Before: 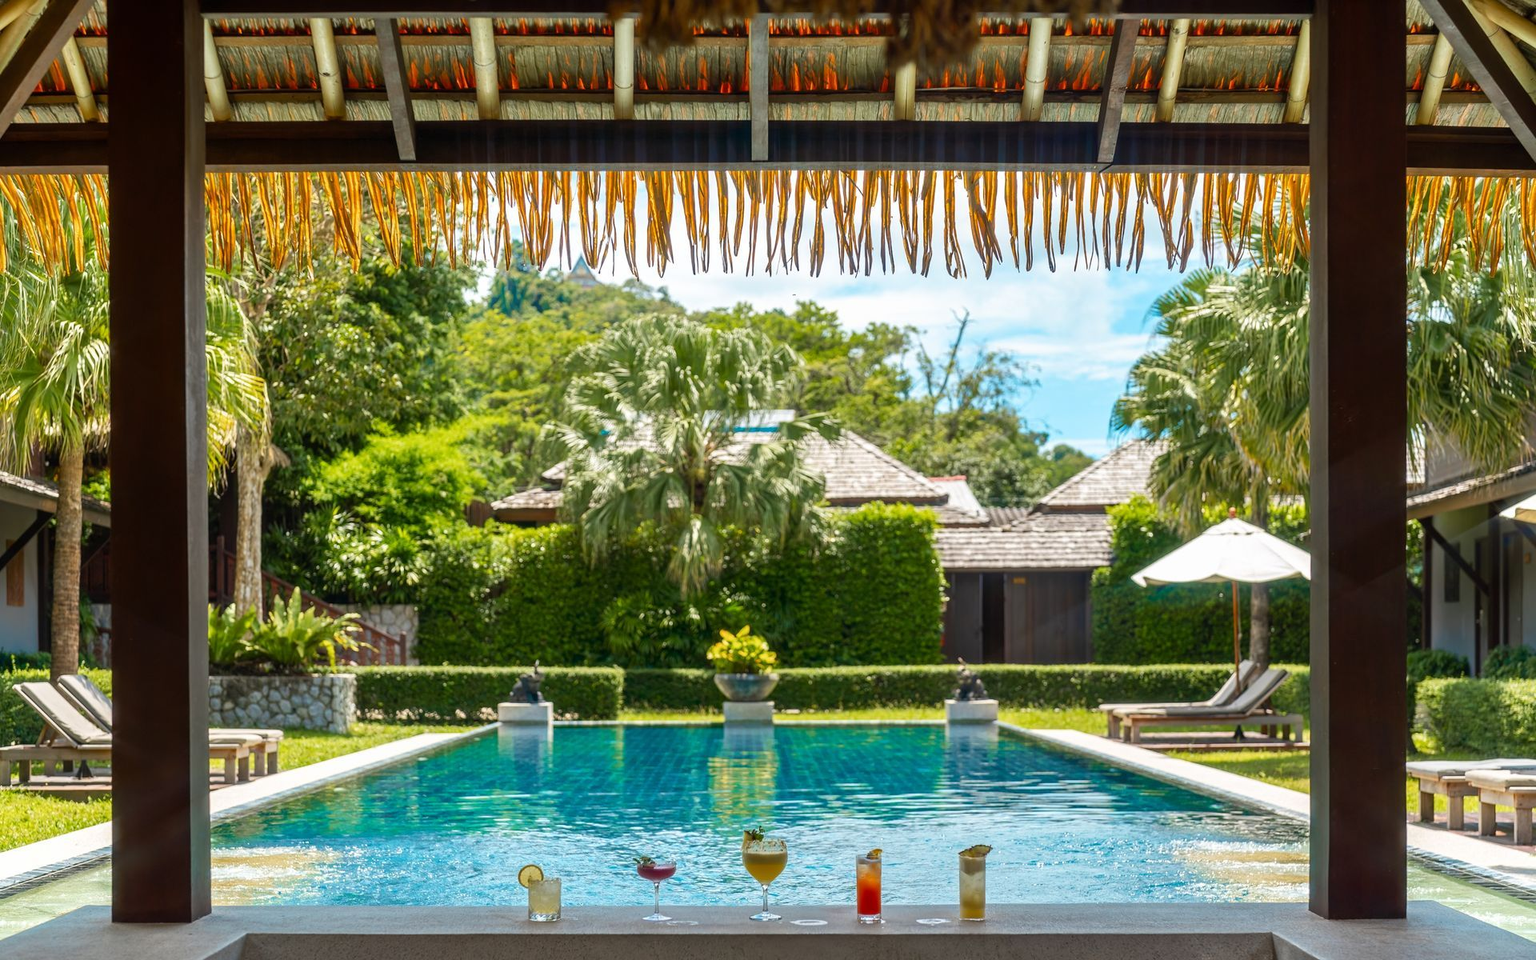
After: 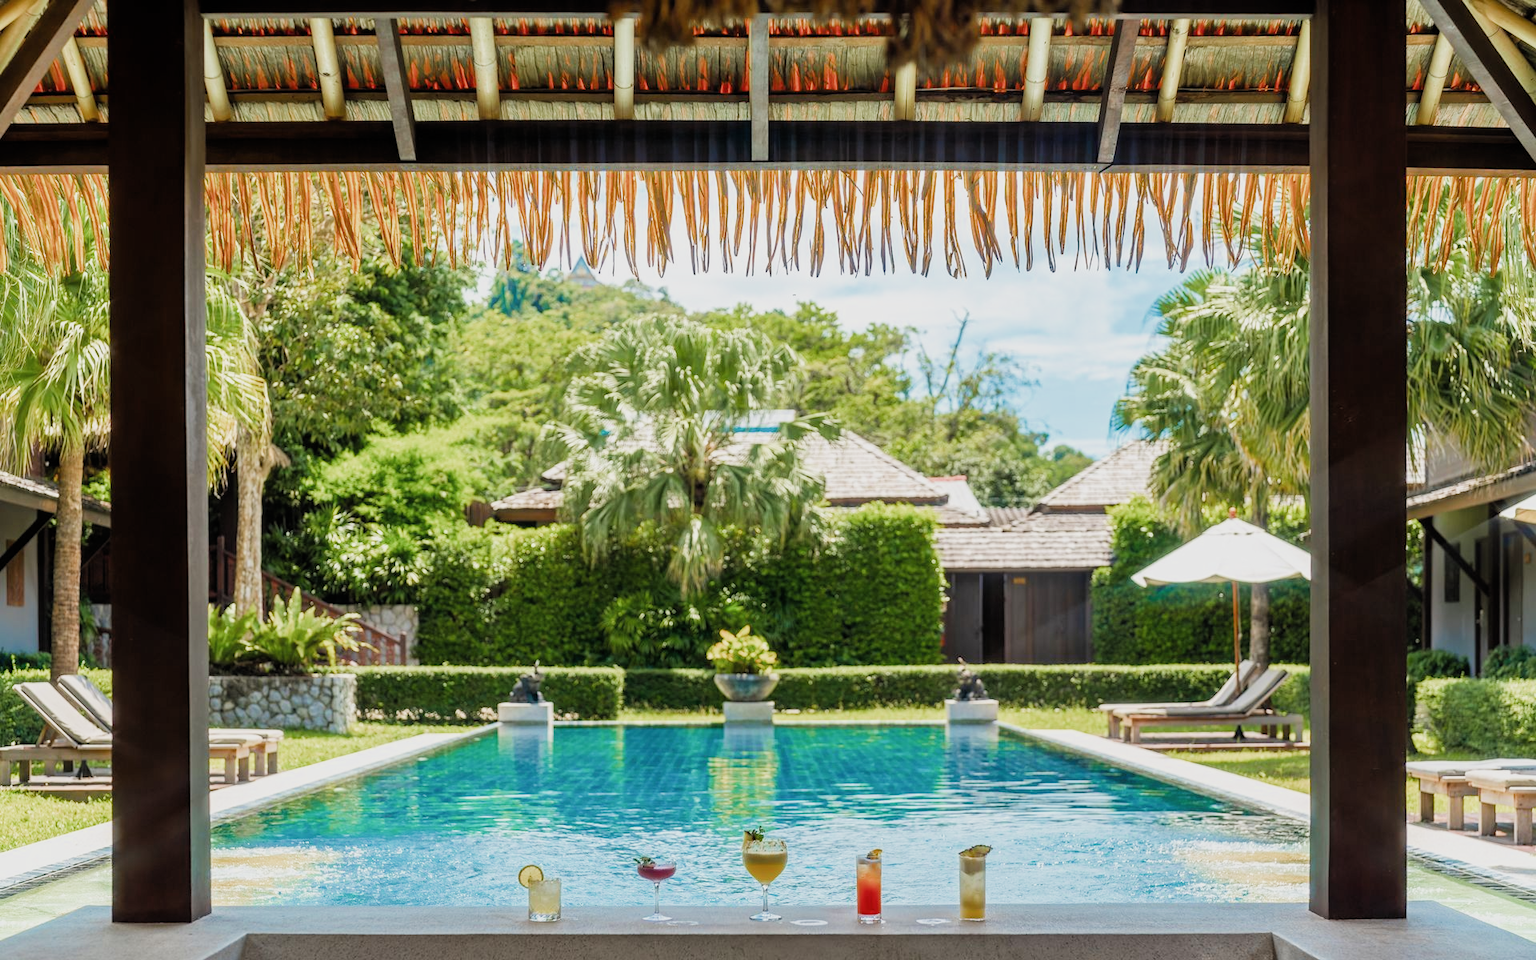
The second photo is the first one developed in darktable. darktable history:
exposure: exposure 0.67 EV, compensate exposure bias true, compensate highlight preservation false
filmic rgb: black relative exposure -7.65 EV, white relative exposure 4.56 EV, hardness 3.61, add noise in highlights 0, color science v3 (2019), use custom middle-gray values true, contrast in highlights soft
